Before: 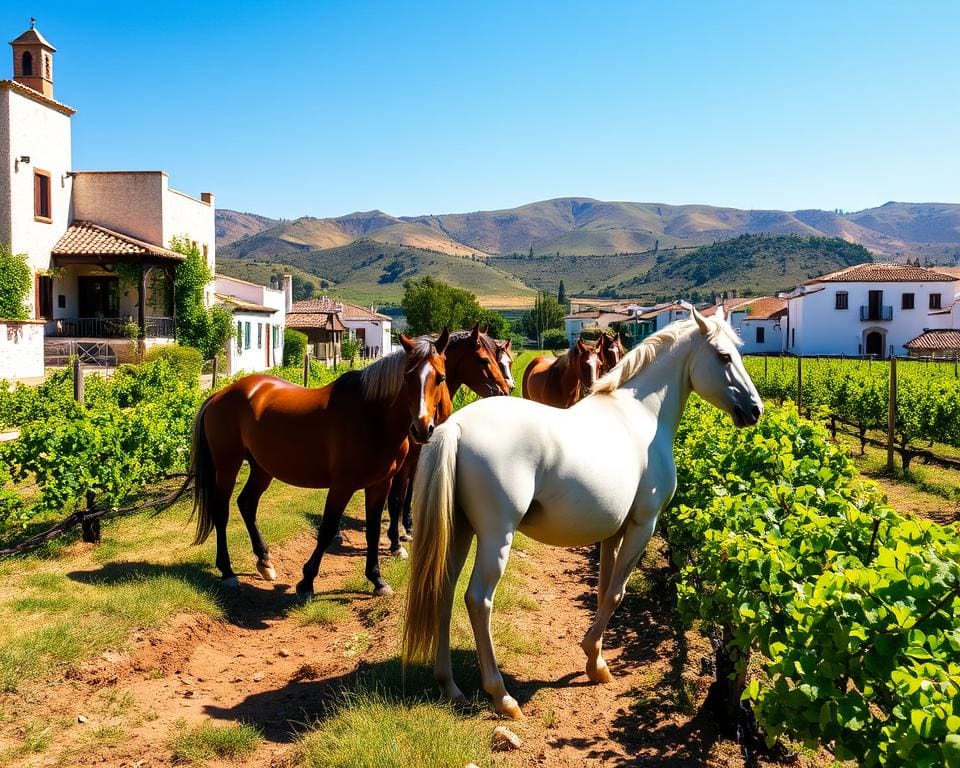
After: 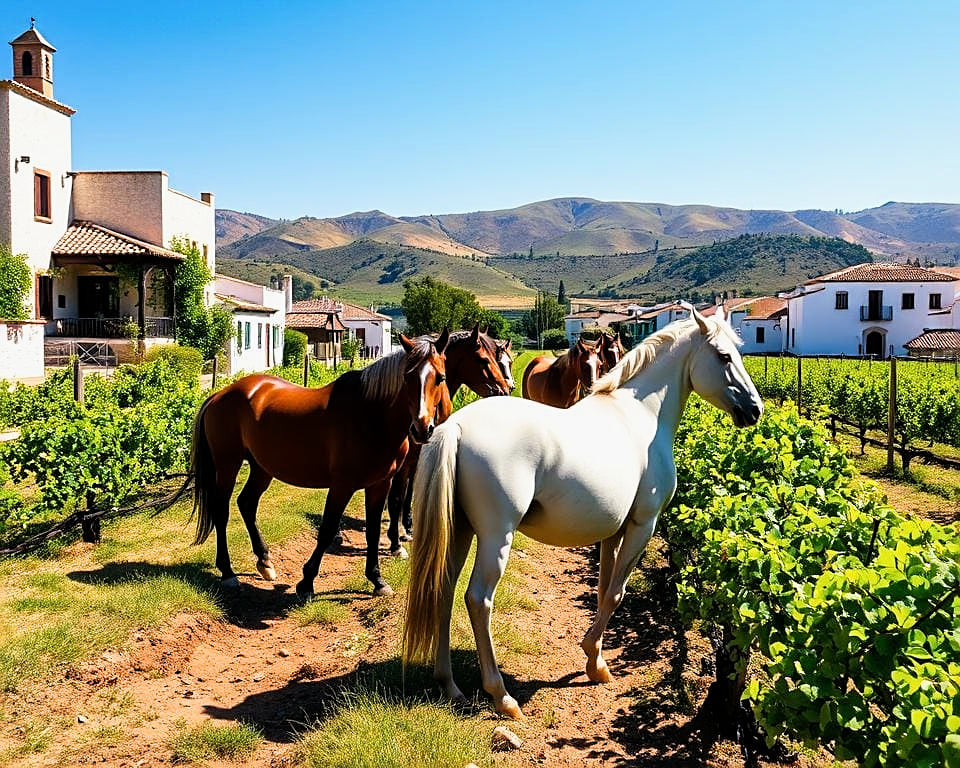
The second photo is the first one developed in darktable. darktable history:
sharpen: on, module defaults
exposure: exposure 0.2 EV, compensate highlight preservation false
filmic rgb: black relative exposure -9.5 EV, white relative exposure 3.02 EV, hardness 6.12
